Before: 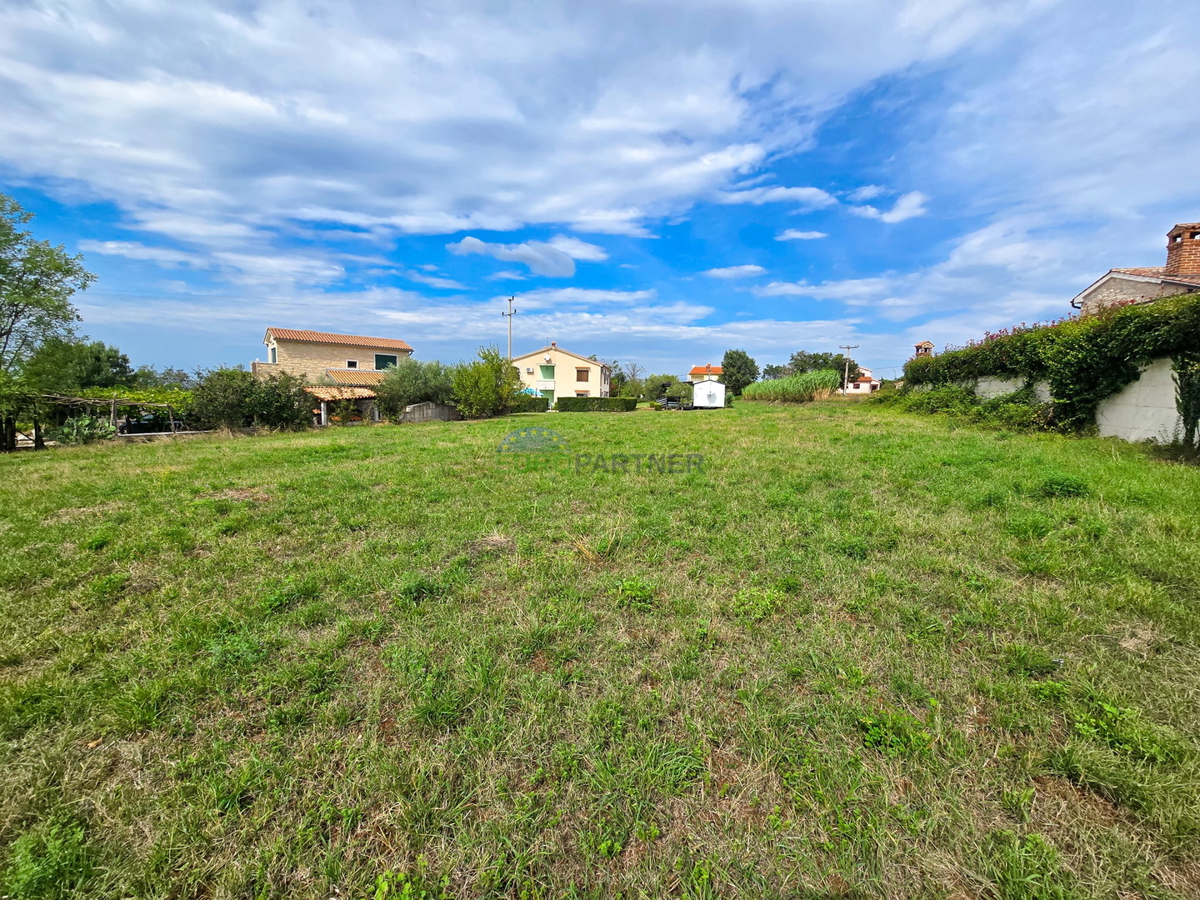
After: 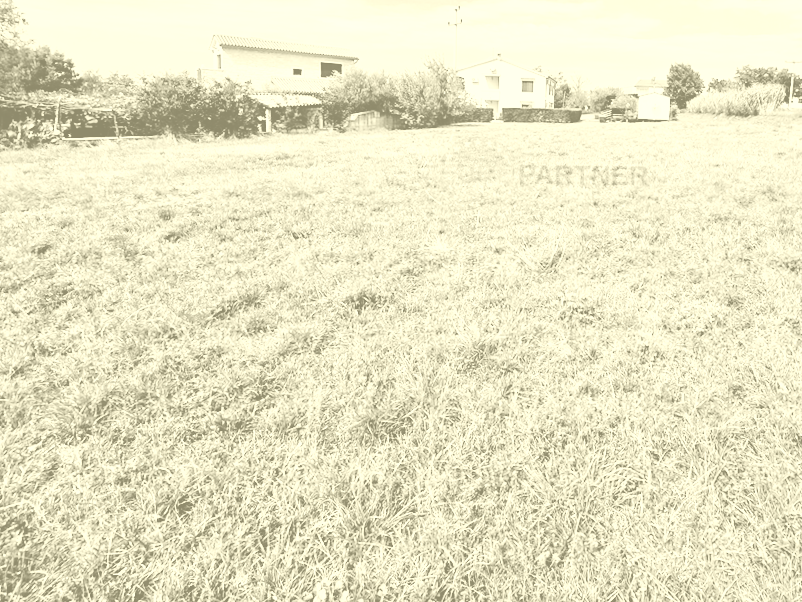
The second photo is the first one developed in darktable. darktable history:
colorize: hue 43.2°, saturation 40%, version 1
crop and rotate: angle -0.82°, left 3.85%, top 31.828%, right 27.992%
base curve: curves: ch0 [(0, 0) (0.036, 0.025) (0.121, 0.166) (0.206, 0.329) (0.605, 0.79) (1, 1)], preserve colors none
tone curve: curves: ch0 [(0, 0.011) (0.053, 0.026) (0.174, 0.115) (0.398, 0.444) (0.673, 0.775) (0.829, 0.906) (0.991, 0.981)]; ch1 [(0, 0) (0.276, 0.206) (0.409, 0.383) (0.473, 0.458) (0.492, 0.499) (0.521, 0.502) (0.546, 0.543) (0.585, 0.617) (0.659, 0.686) (0.78, 0.8) (1, 1)]; ch2 [(0, 0) (0.438, 0.449) (0.473, 0.469) (0.503, 0.5) (0.523, 0.538) (0.562, 0.598) (0.612, 0.635) (0.695, 0.713) (1, 1)], color space Lab, independent channels, preserve colors none
